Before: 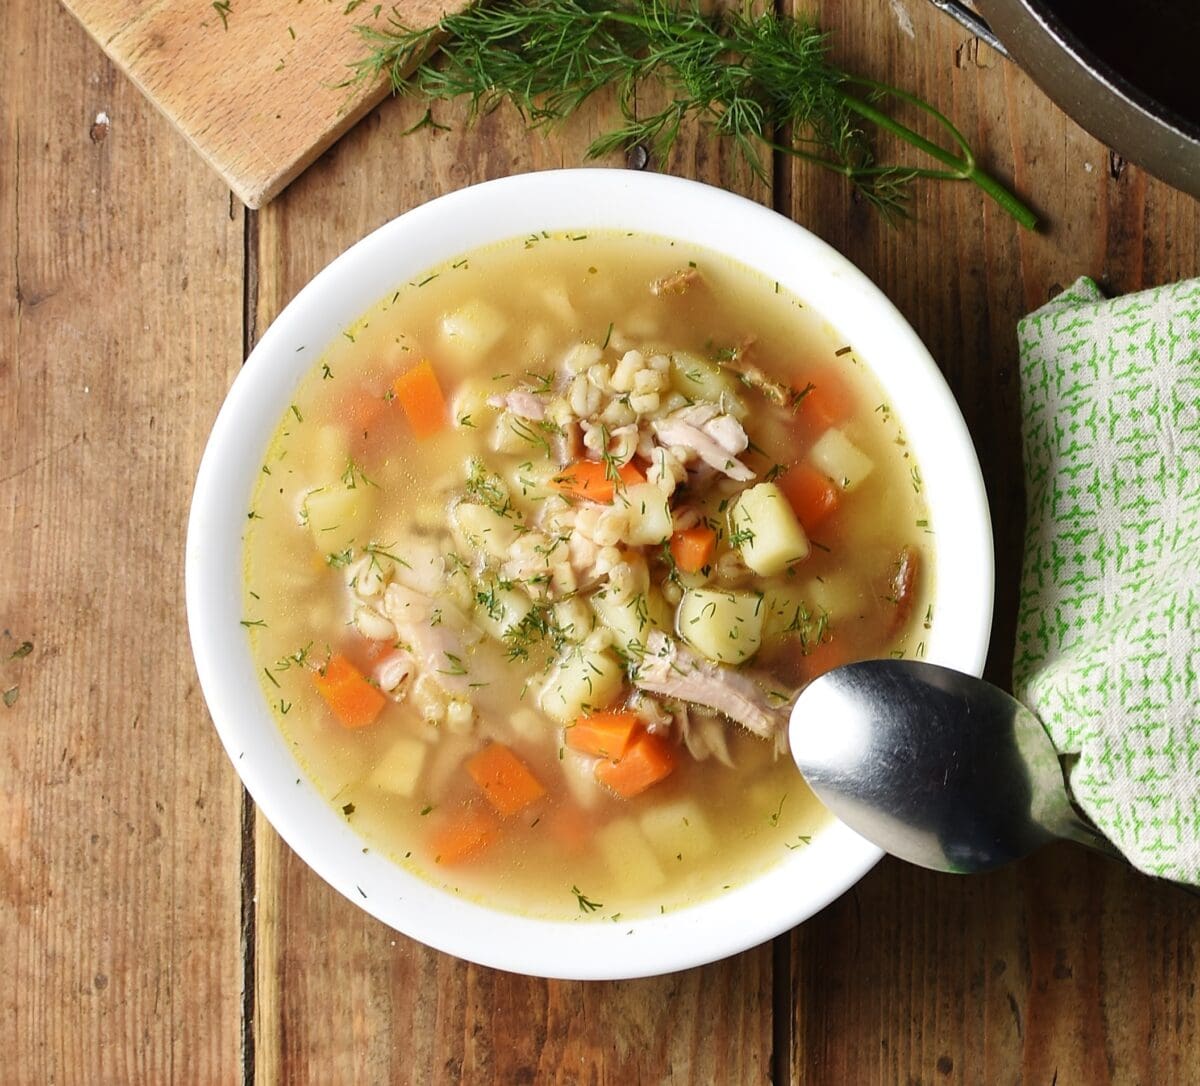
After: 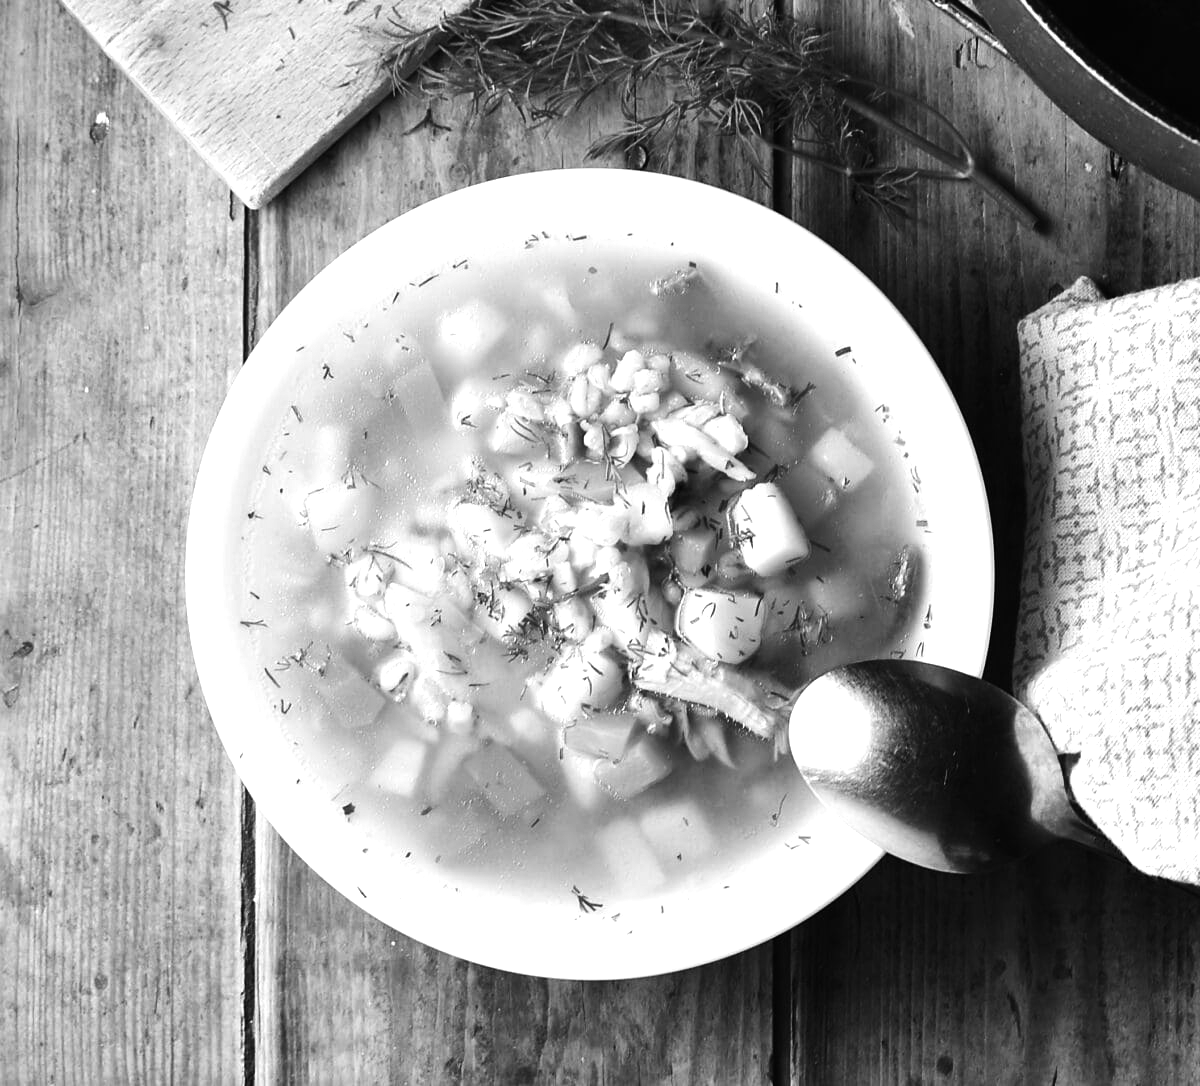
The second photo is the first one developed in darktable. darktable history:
monochrome: a -6.99, b 35.61, size 1.4
tone equalizer: -8 EV -0.75 EV, -7 EV -0.7 EV, -6 EV -0.6 EV, -5 EV -0.4 EV, -3 EV 0.4 EV, -2 EV 0.6 EV, -1 EV 0.7 EV, +0 EV 0.75 EV, edges refinement/feathering 500, mask exposure compensation -1.57 EV, preserve details no
white balance: emerald 1
